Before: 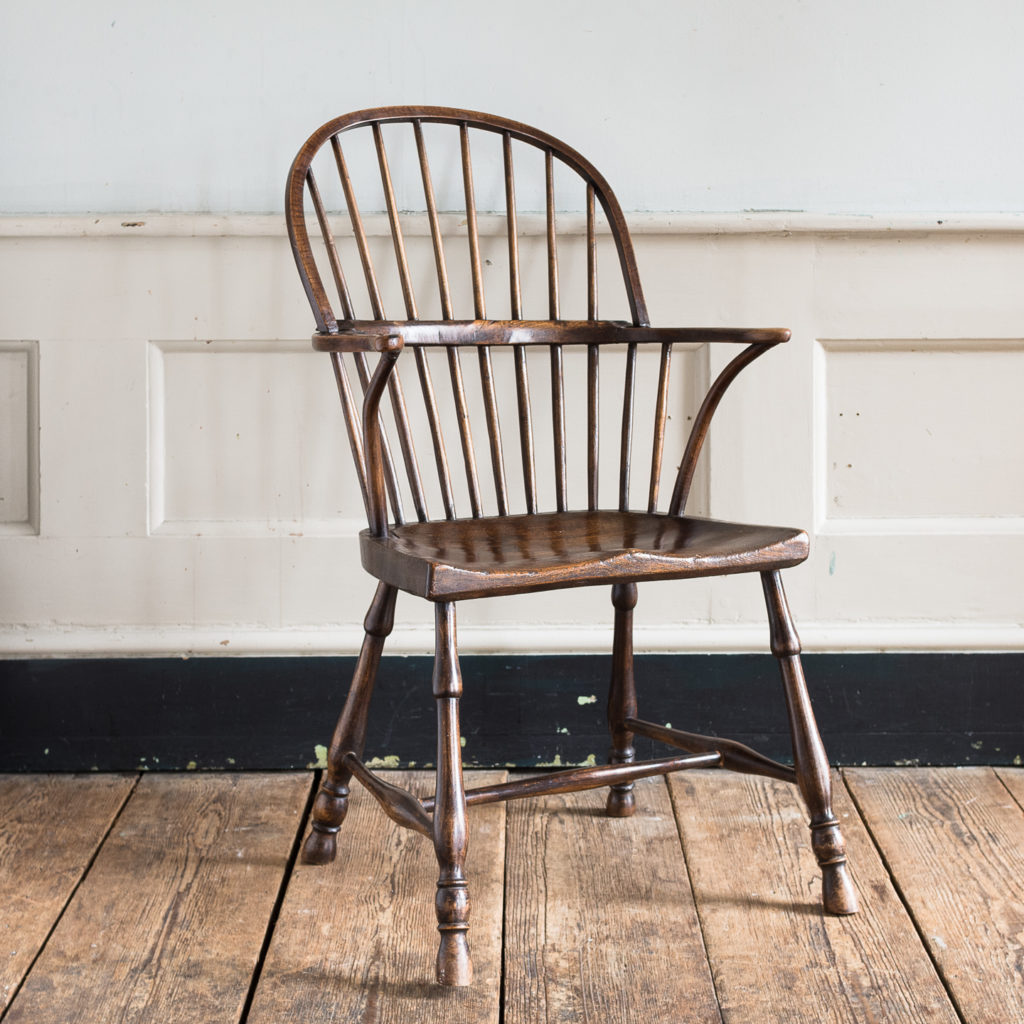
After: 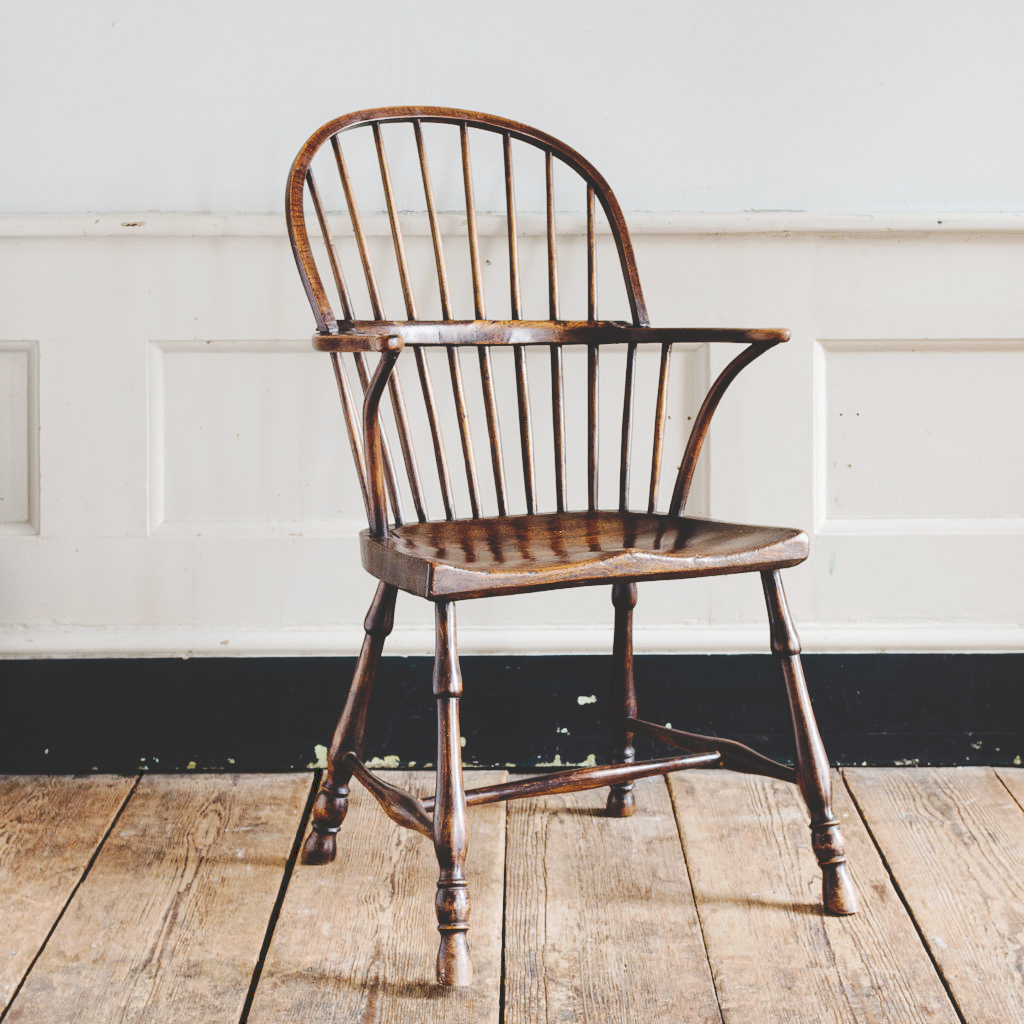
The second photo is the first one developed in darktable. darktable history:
tone curve: curves: ch0 [(0, 0) (0.003, 0.169) (0.011, 0.169) (0.025, 0.169) (0.044, 0.173) (0.069, 0.178) (0.1, 0.183) (0.136, 0.185) (0.177, 0.197) (0.224, 0.227) (0.277, 0.292) (0.335, 0.391) (0.399, 0.491) (0.468, 0.592) (0.543, 0.672) (0.623, 0.734) (0.709, 0.785) (0.801, 0.844) (0.898, 0.893) (1, 1)], preserve colors none
